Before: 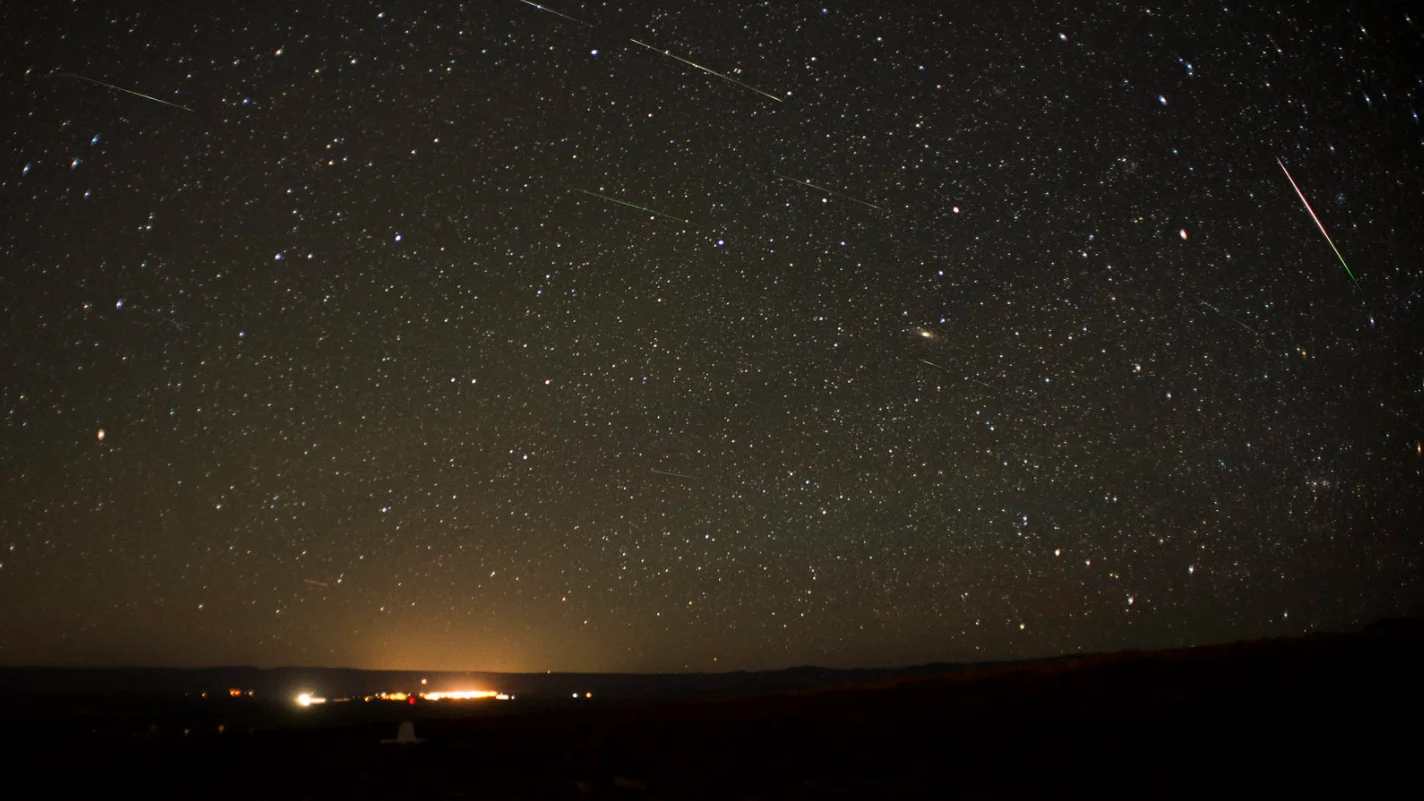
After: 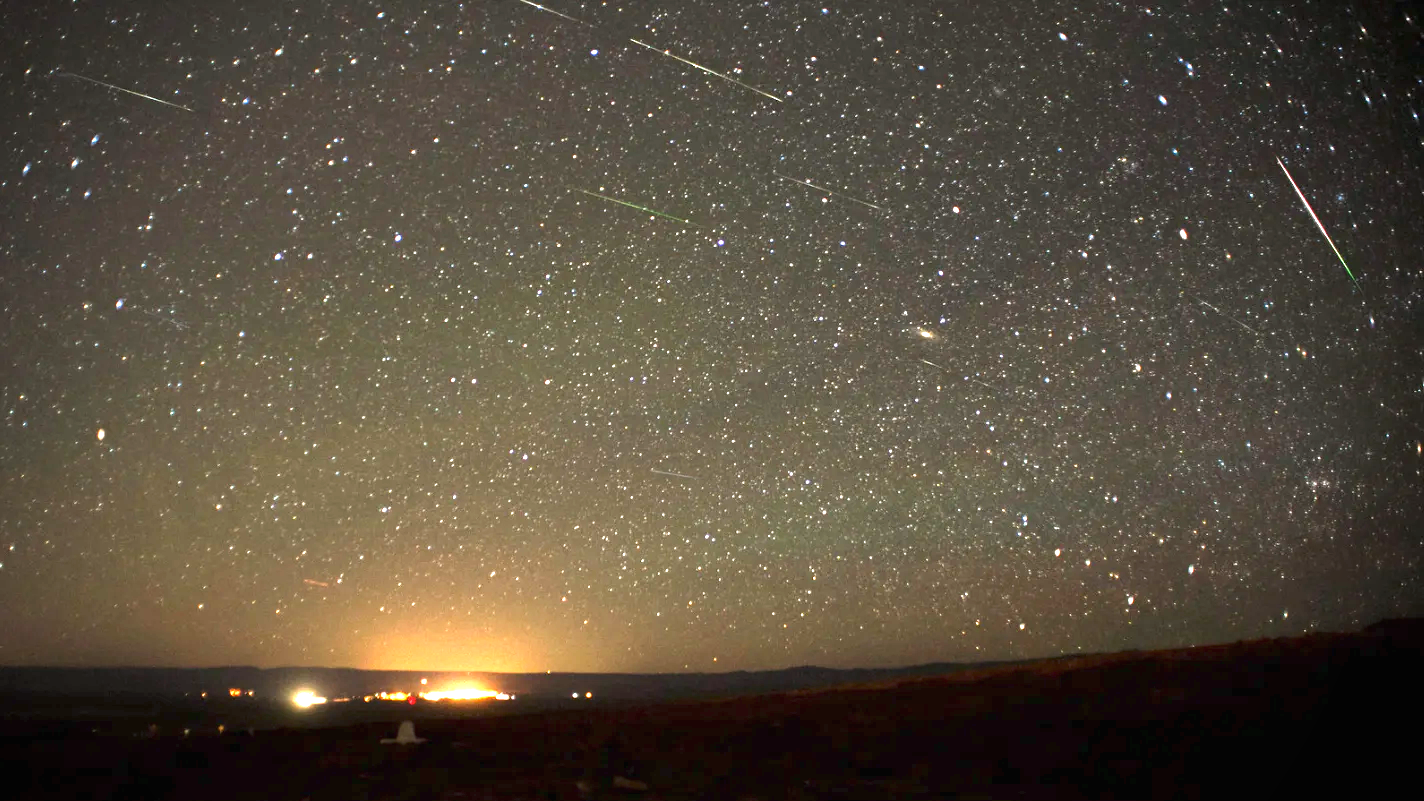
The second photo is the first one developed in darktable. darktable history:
exposure: black level correction 0, exposure 2.327 EV, compensate exposure bias true, compensate highlight preservation false
vignetting: fall-off radius 60.92%
